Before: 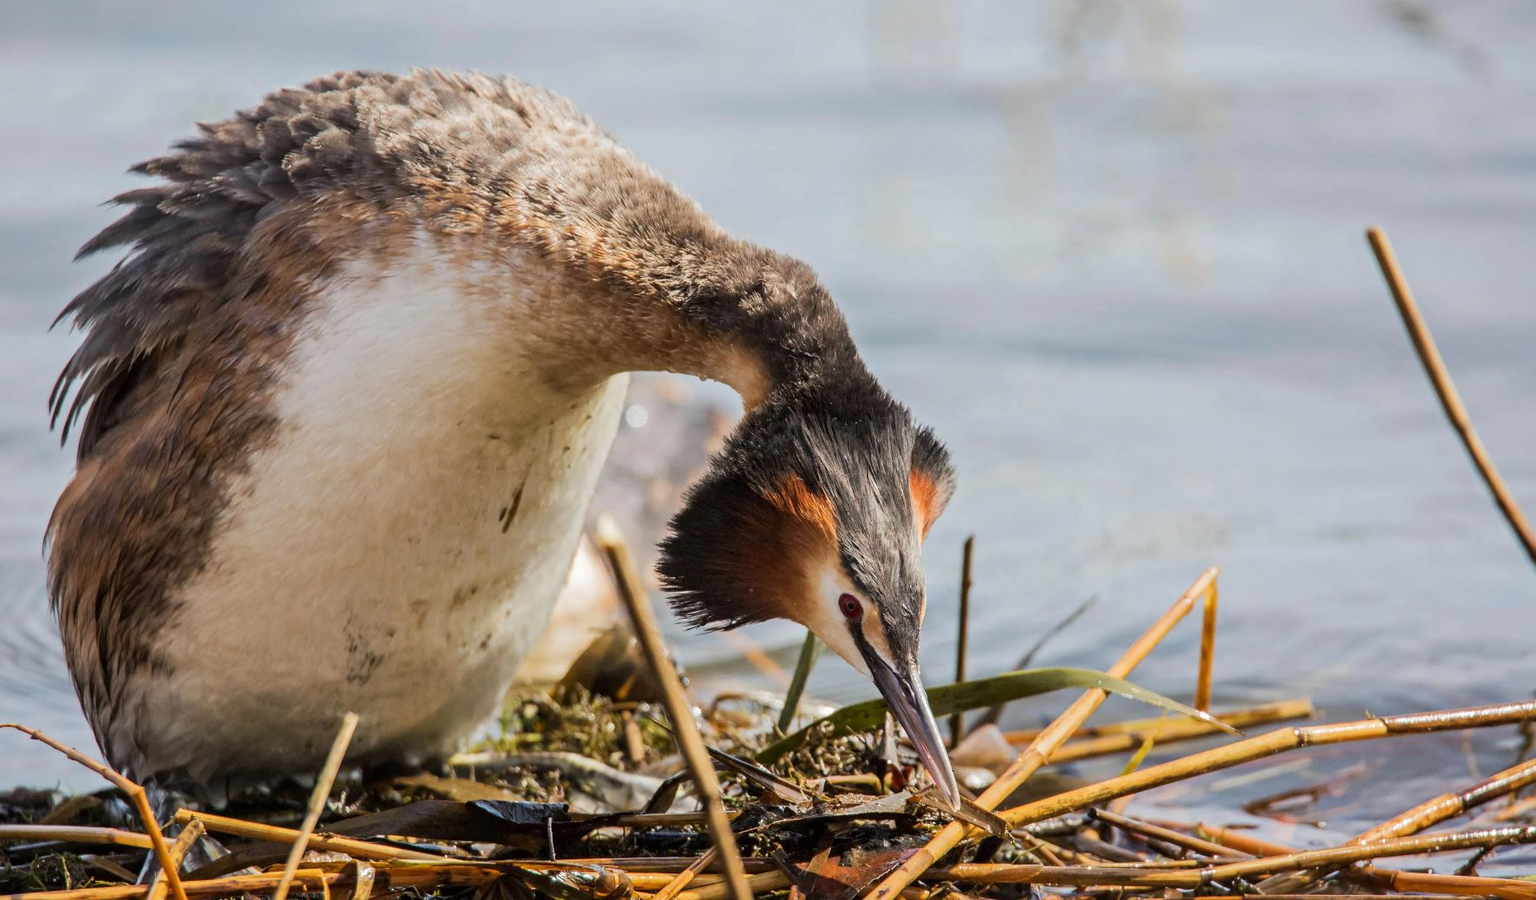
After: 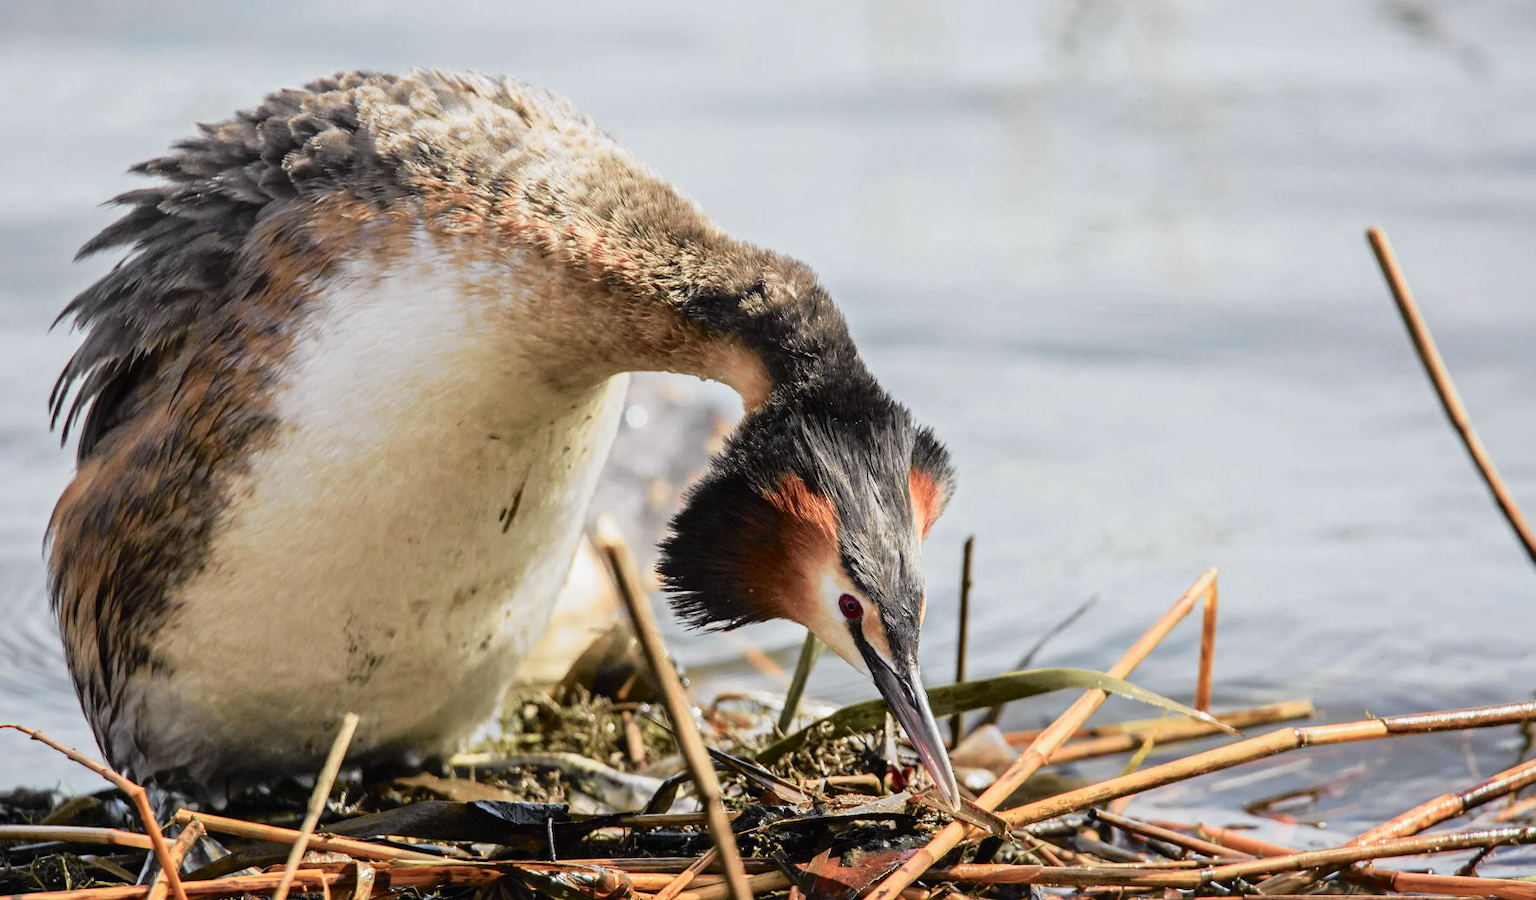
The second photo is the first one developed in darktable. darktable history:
tone curve: curves: ch0 [(0, 0.009) (0.105, 0.08) (0.195, 0.18) (0.283, 0.316) (0.384, 0.434) (0.485, 0.531) (0.638, 0.69) (0.81, 0.872) (1, 0.977)]; ch1 [(0, 0) (0.161, 0.092) (0.35, 0.33) (0.379, 0.401) (0.456, 0.469) (0.502, 0.5) (0.525, 0.514) (0.586, 0.604) (0.642, 0.645) (0.858, 0.817) (1, 0.942)]; ch2 [(0, 0) (0.371, 0.362) (0.437, 0.437) (0.48, 0.49) (0.53, 0.515) (0.56, 0.571) (0.622, 0.606) (0.881, 0.795) (1, 0.929)], color space Lab, independent channels, preserve colors none
